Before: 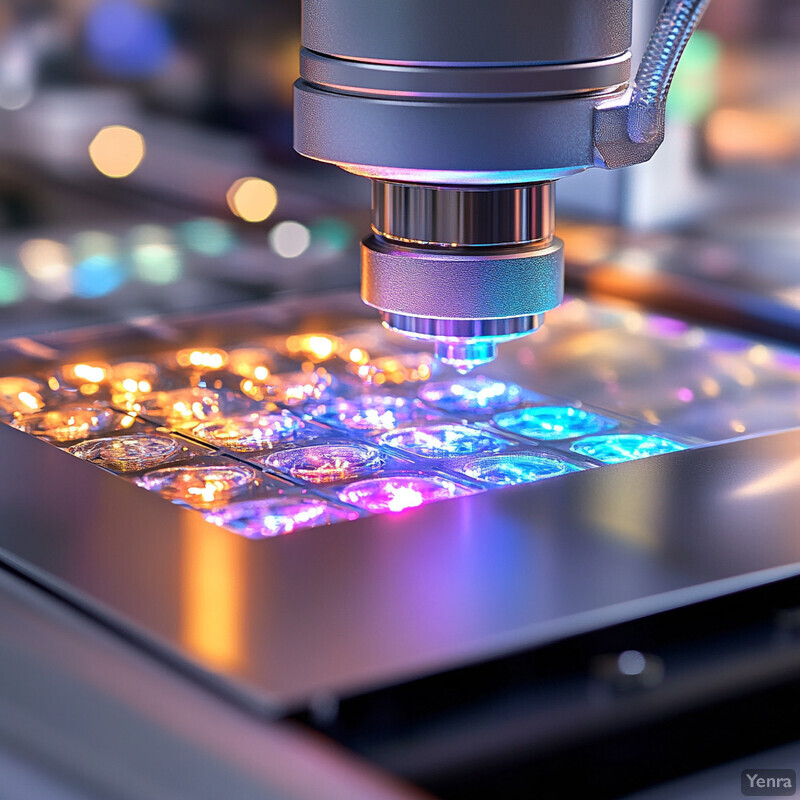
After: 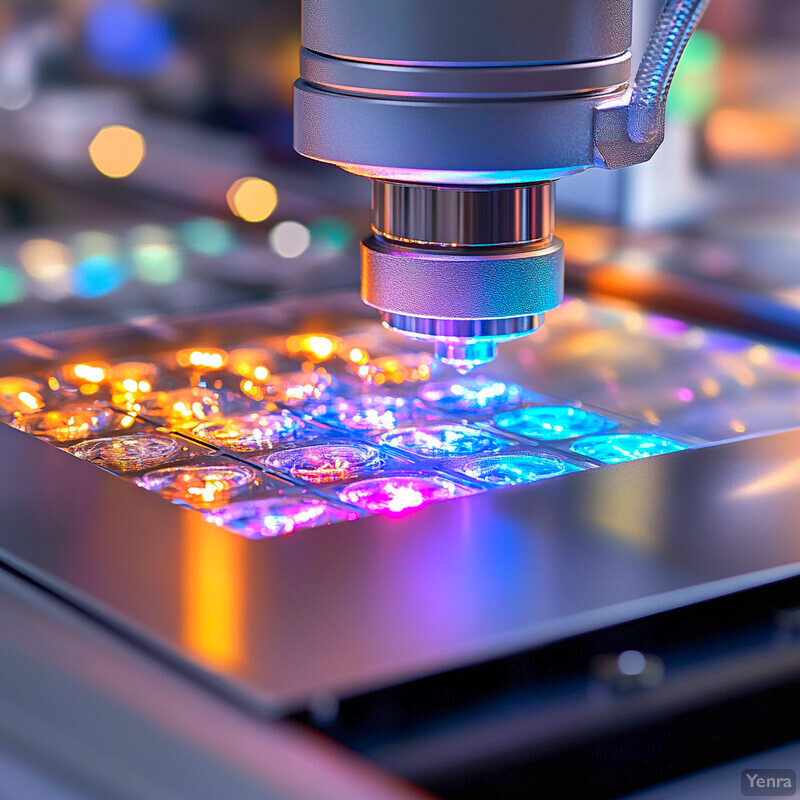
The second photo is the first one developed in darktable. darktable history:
shadows and highlights: on, module defaults
contrast brightness saturation: contrast 0.089, saturation 0.282
